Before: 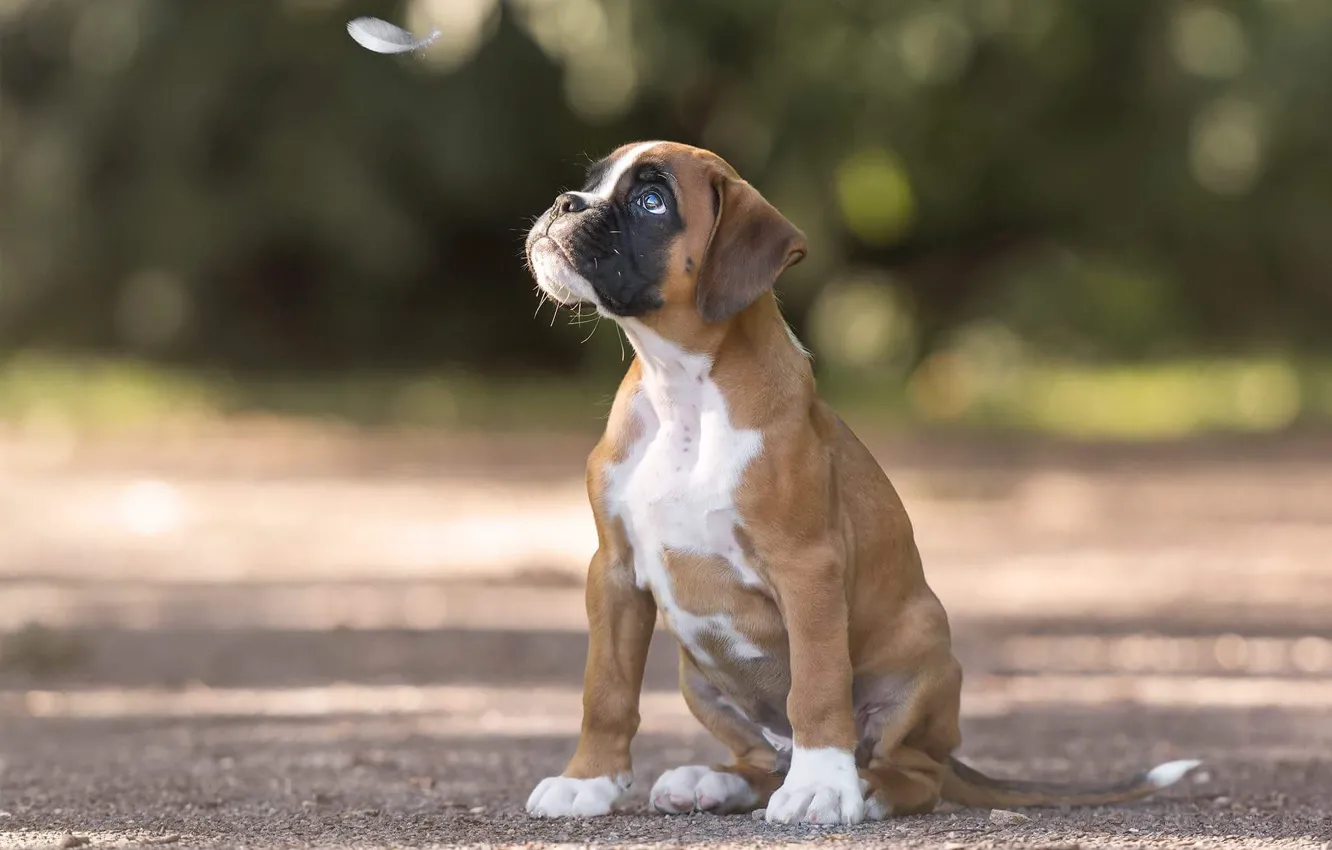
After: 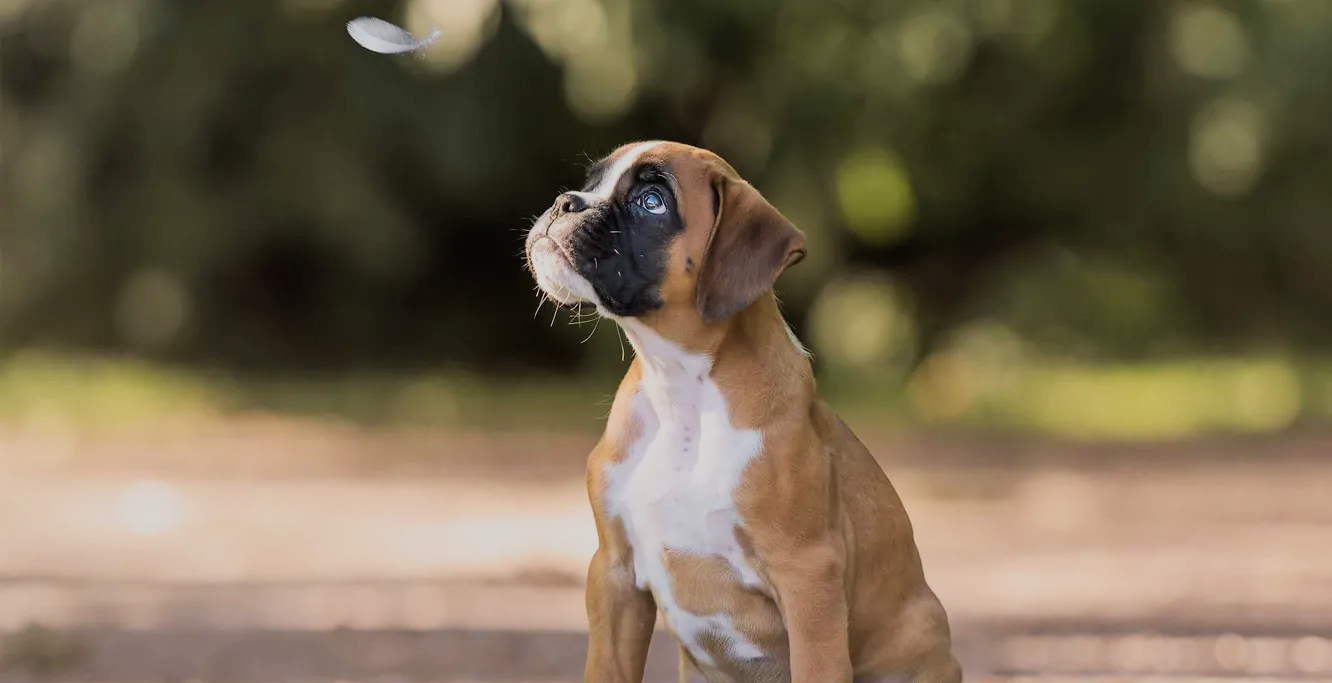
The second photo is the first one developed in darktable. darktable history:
filmic rgb: black relative exposure -7.65 EV, white relative exposure 4.56 EV, hardness 3.61, contrast 1.054
velvia: on, module defaults
crop: bottom 19.64%
